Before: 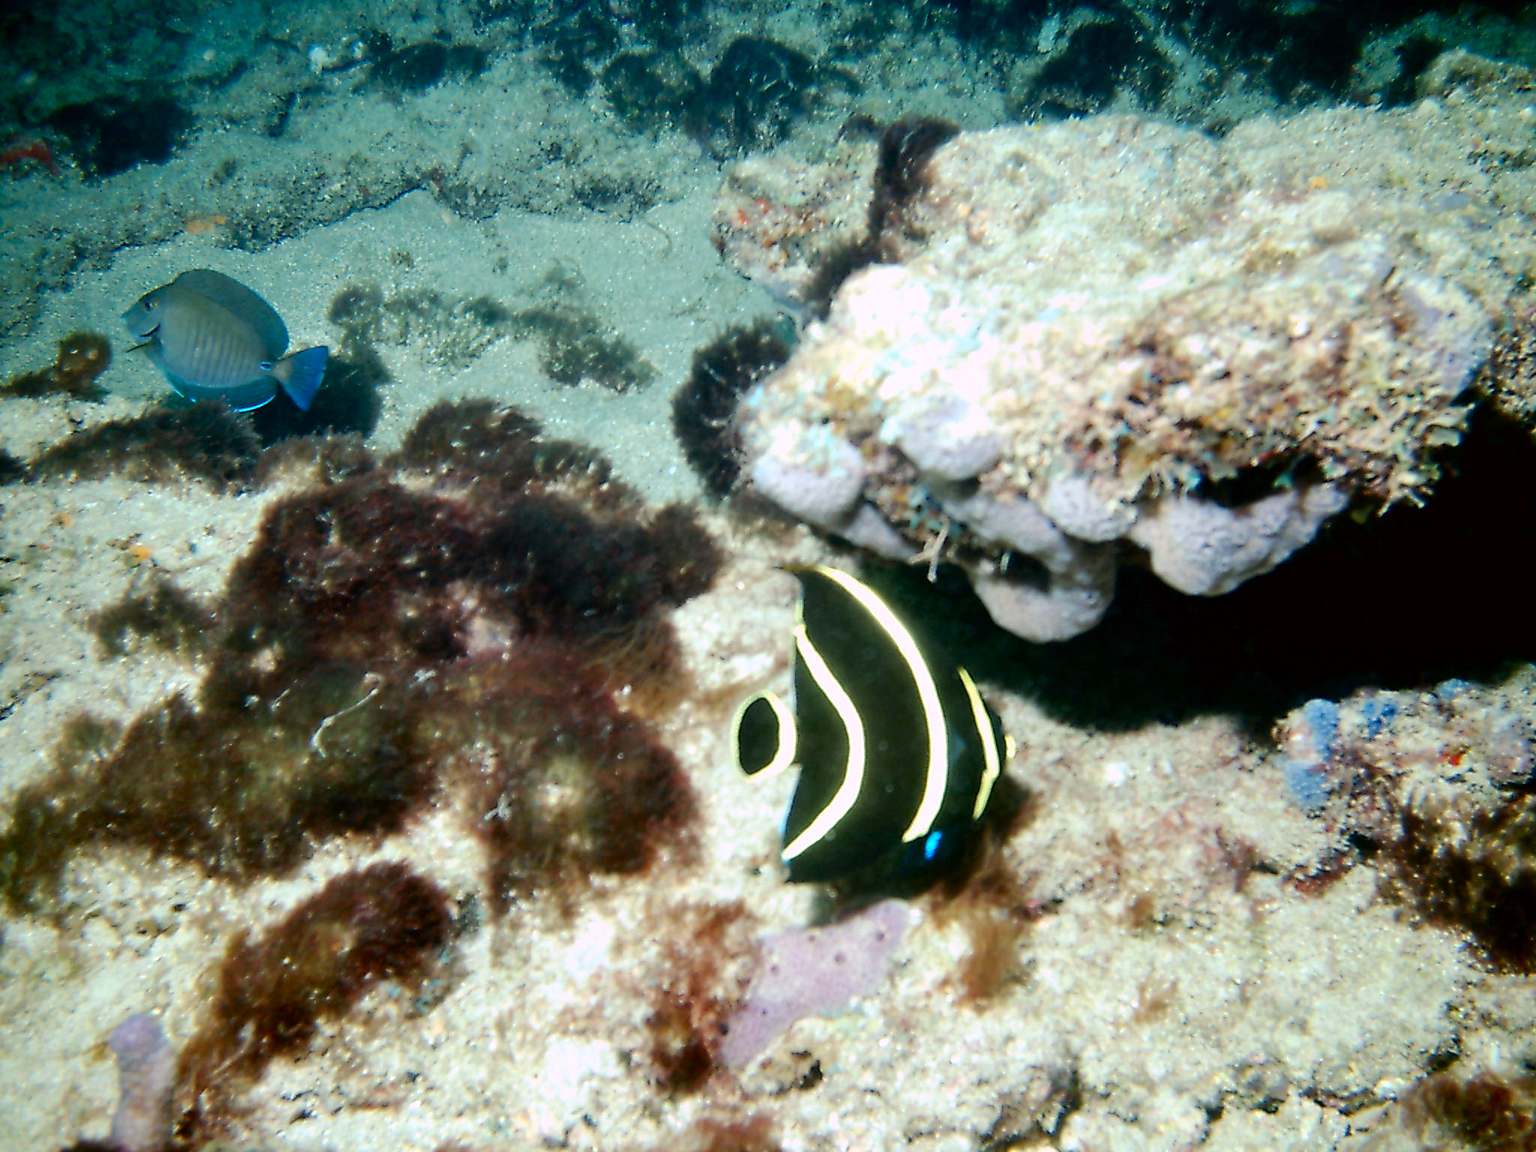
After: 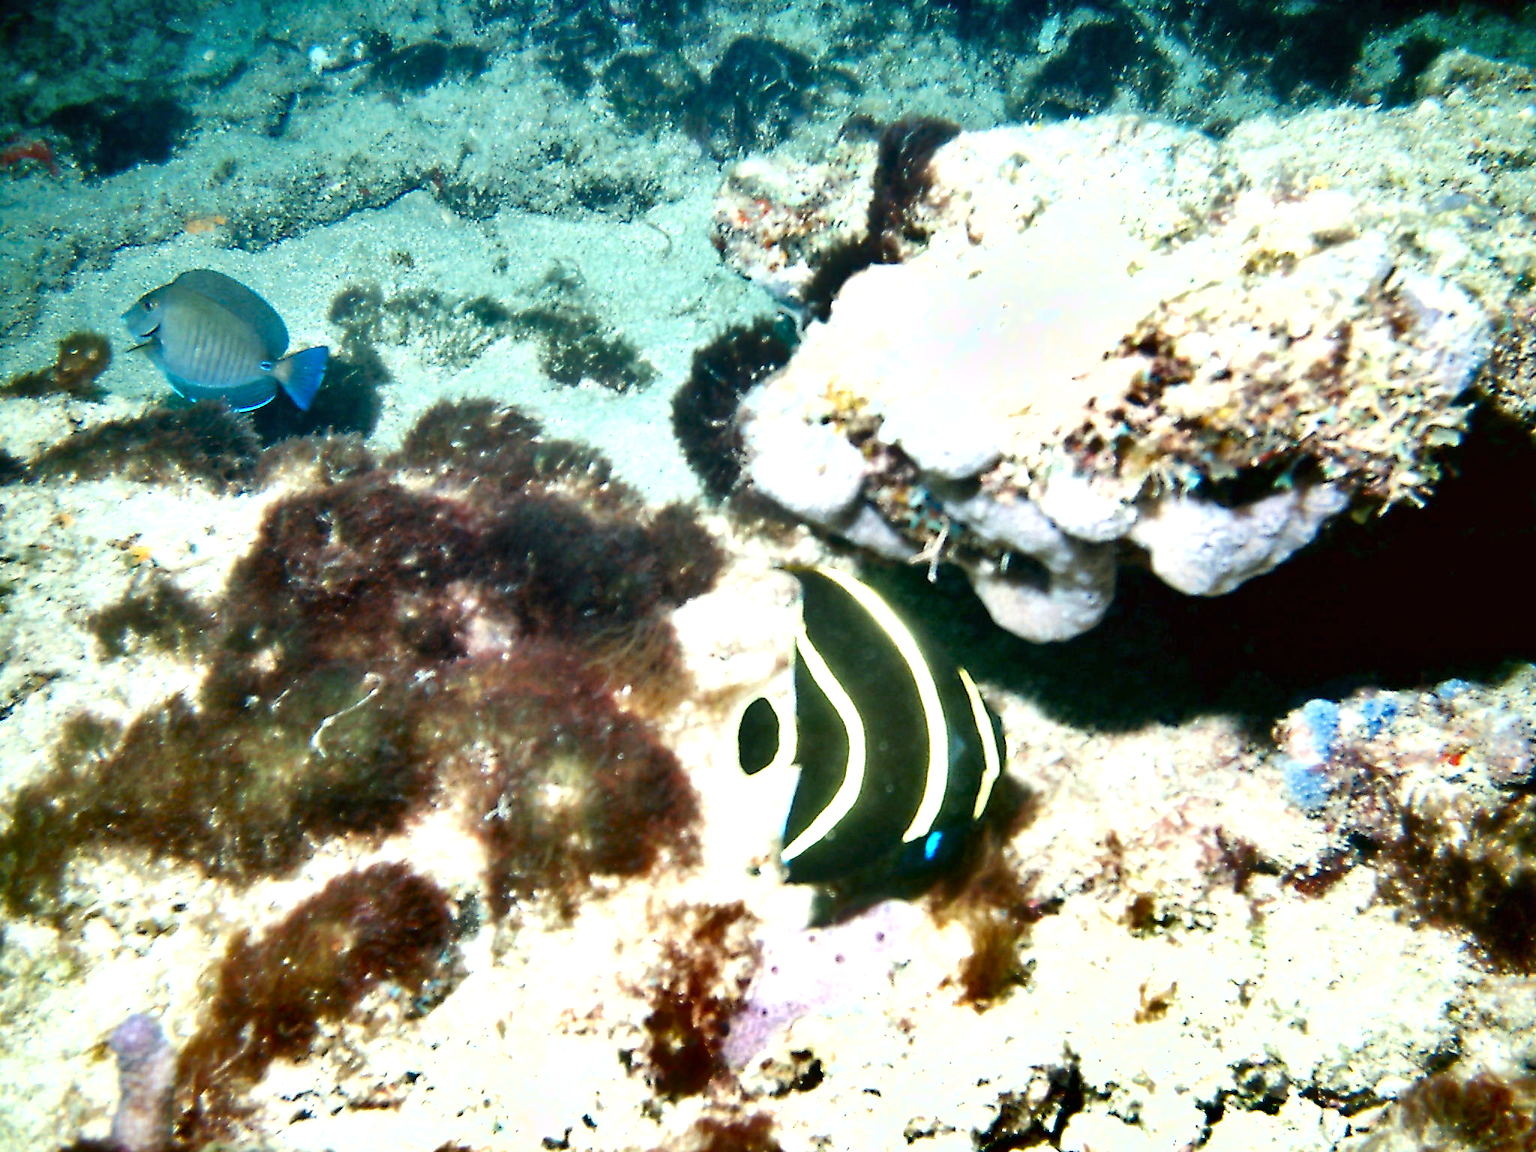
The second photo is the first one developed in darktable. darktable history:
exposure: black level correction 0, exposure 0.949 EV, compensate exposure bias true, compensate highlight preservation false
shadows and highlights: radius 119.09, shadows 41.47, highlights -61.58, soften with gaussian
